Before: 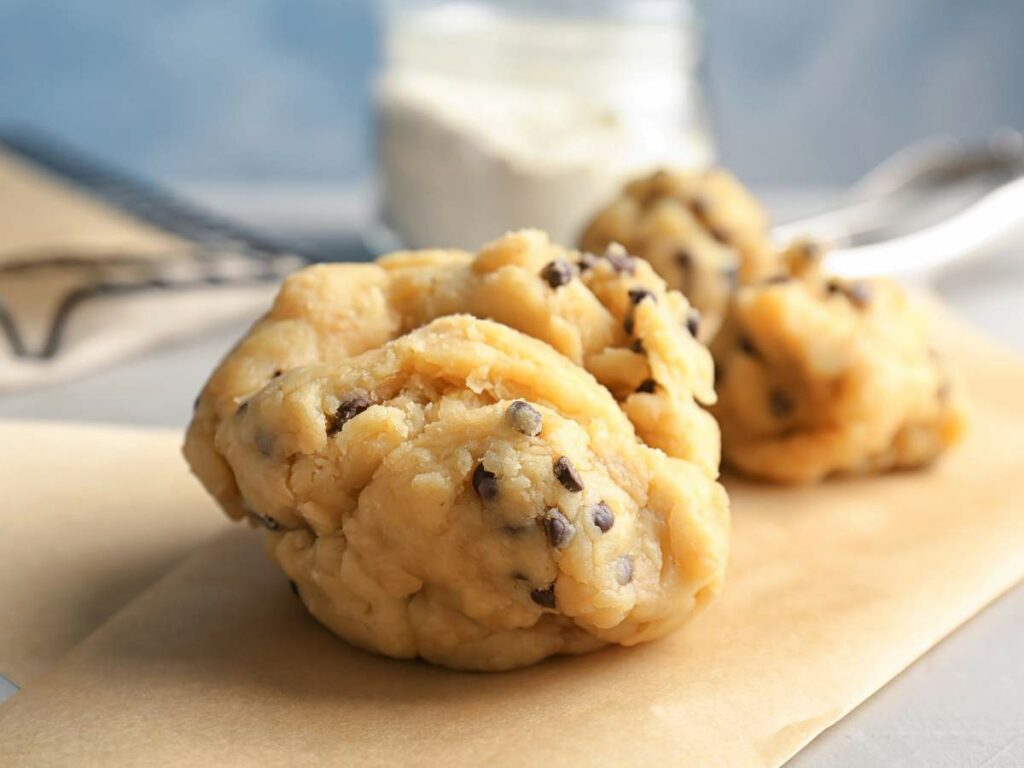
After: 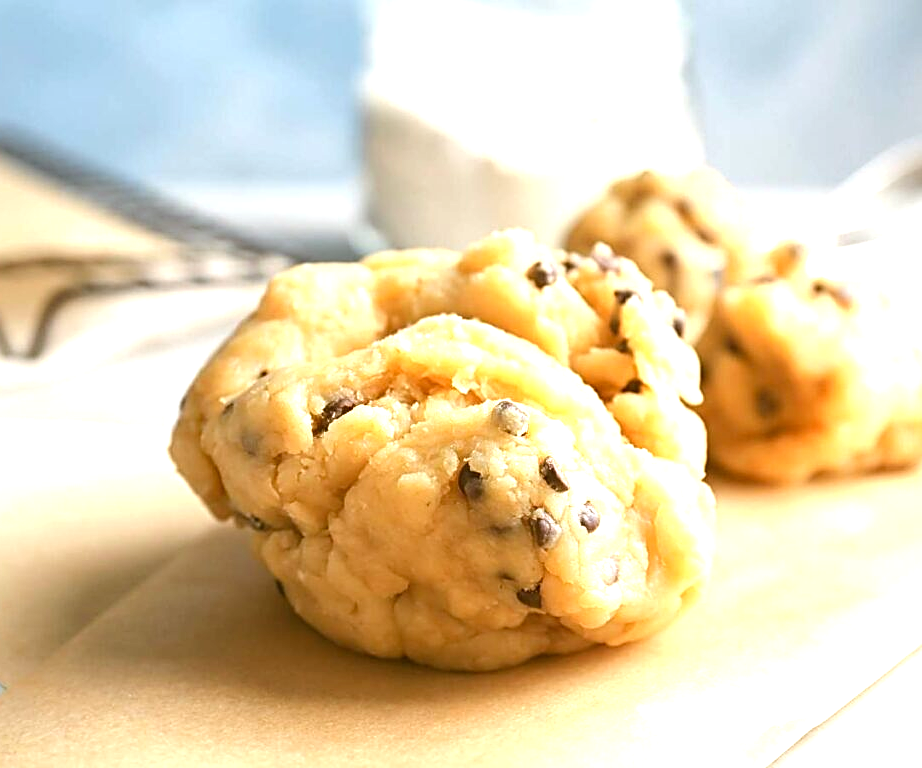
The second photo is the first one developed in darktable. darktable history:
sharpen: on, module defaults
crop and rotate: left 1.372%, right 8.509%
color correction: highlights a* -0.392, highlights b* 0.183, shadows a* 5.06, shadows b* 20.7
exposure: black level correction -0.005, exposure 1.008 EV, compensate highlight preservation false
